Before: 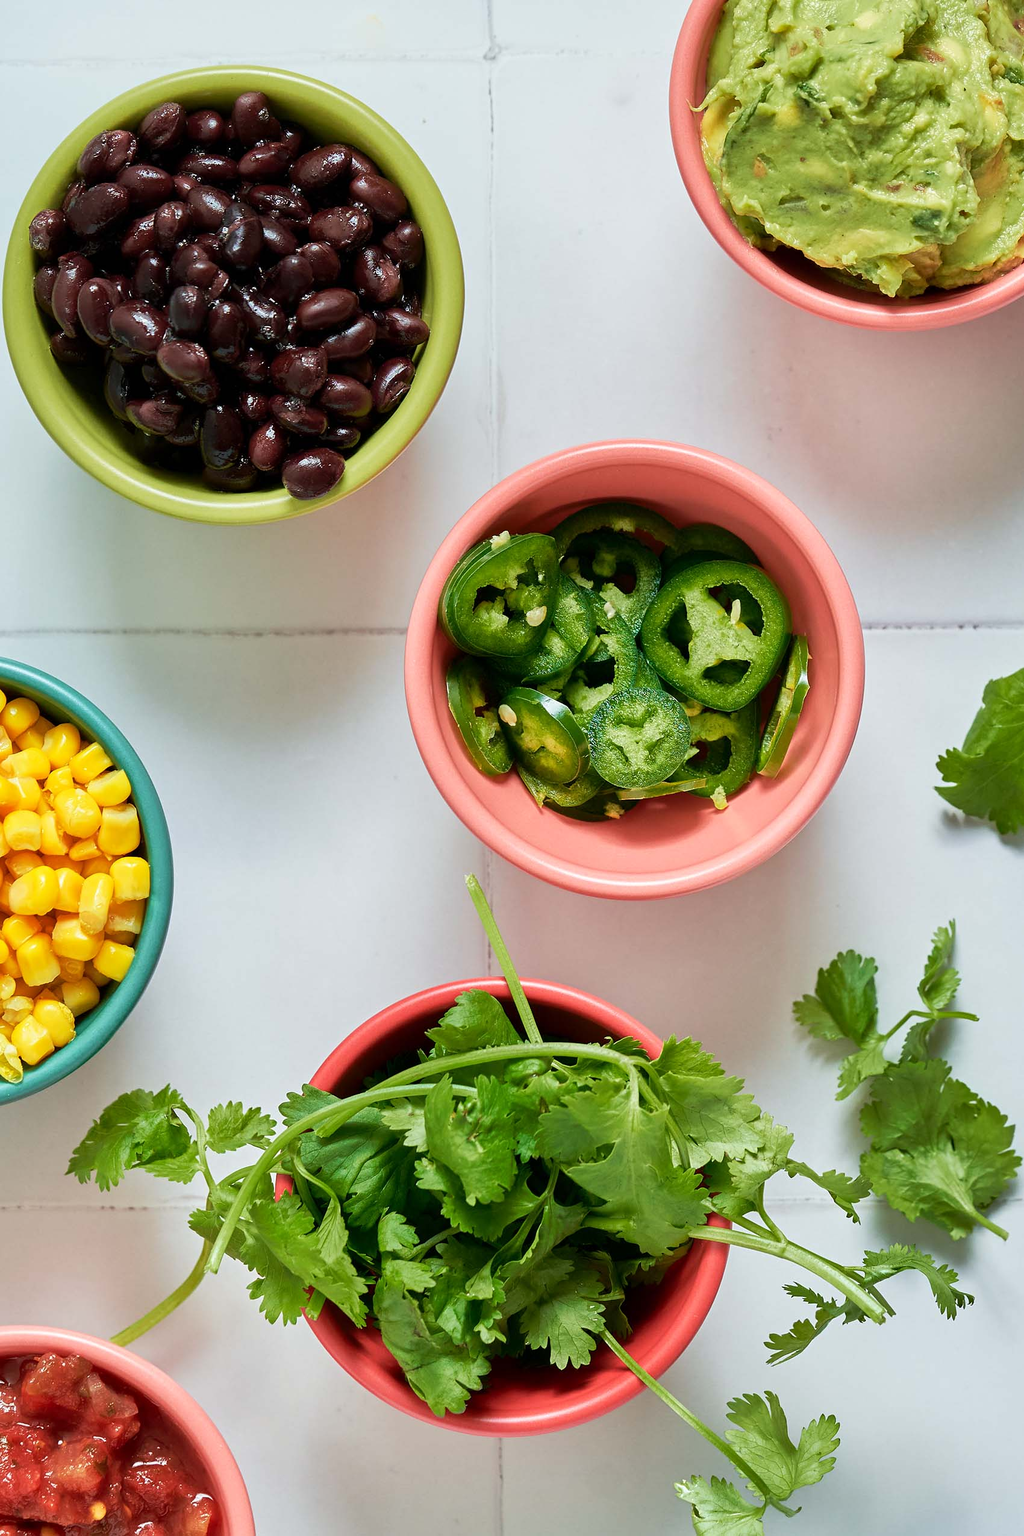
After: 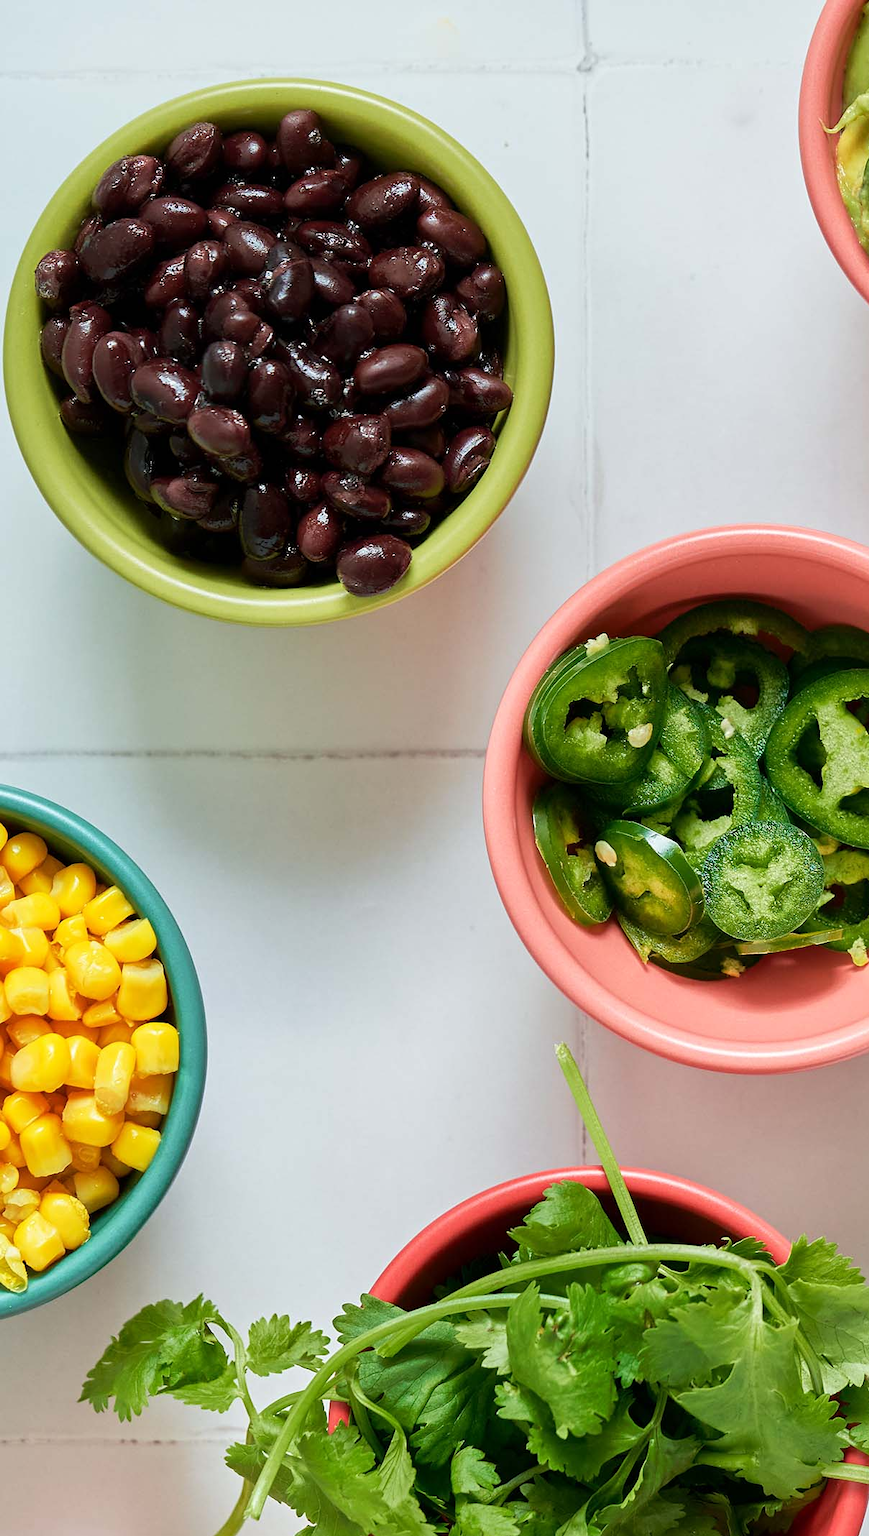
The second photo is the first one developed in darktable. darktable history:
crop: right 28.781%, bottom 16.196%
